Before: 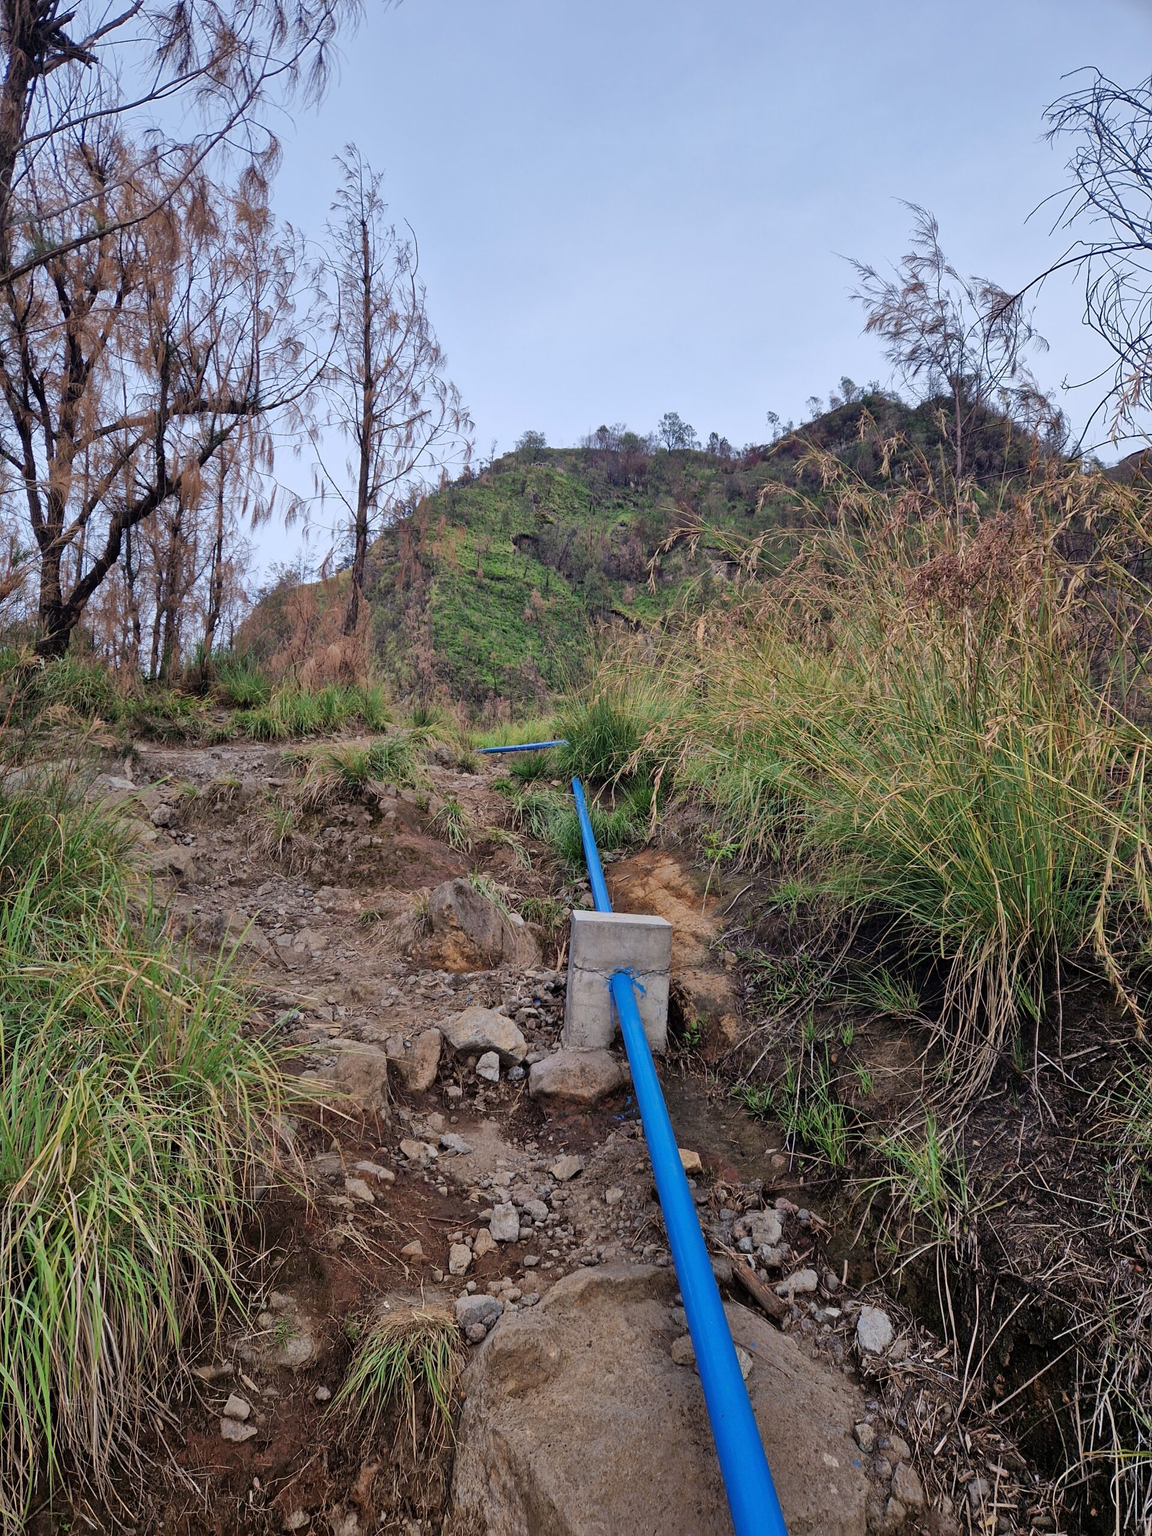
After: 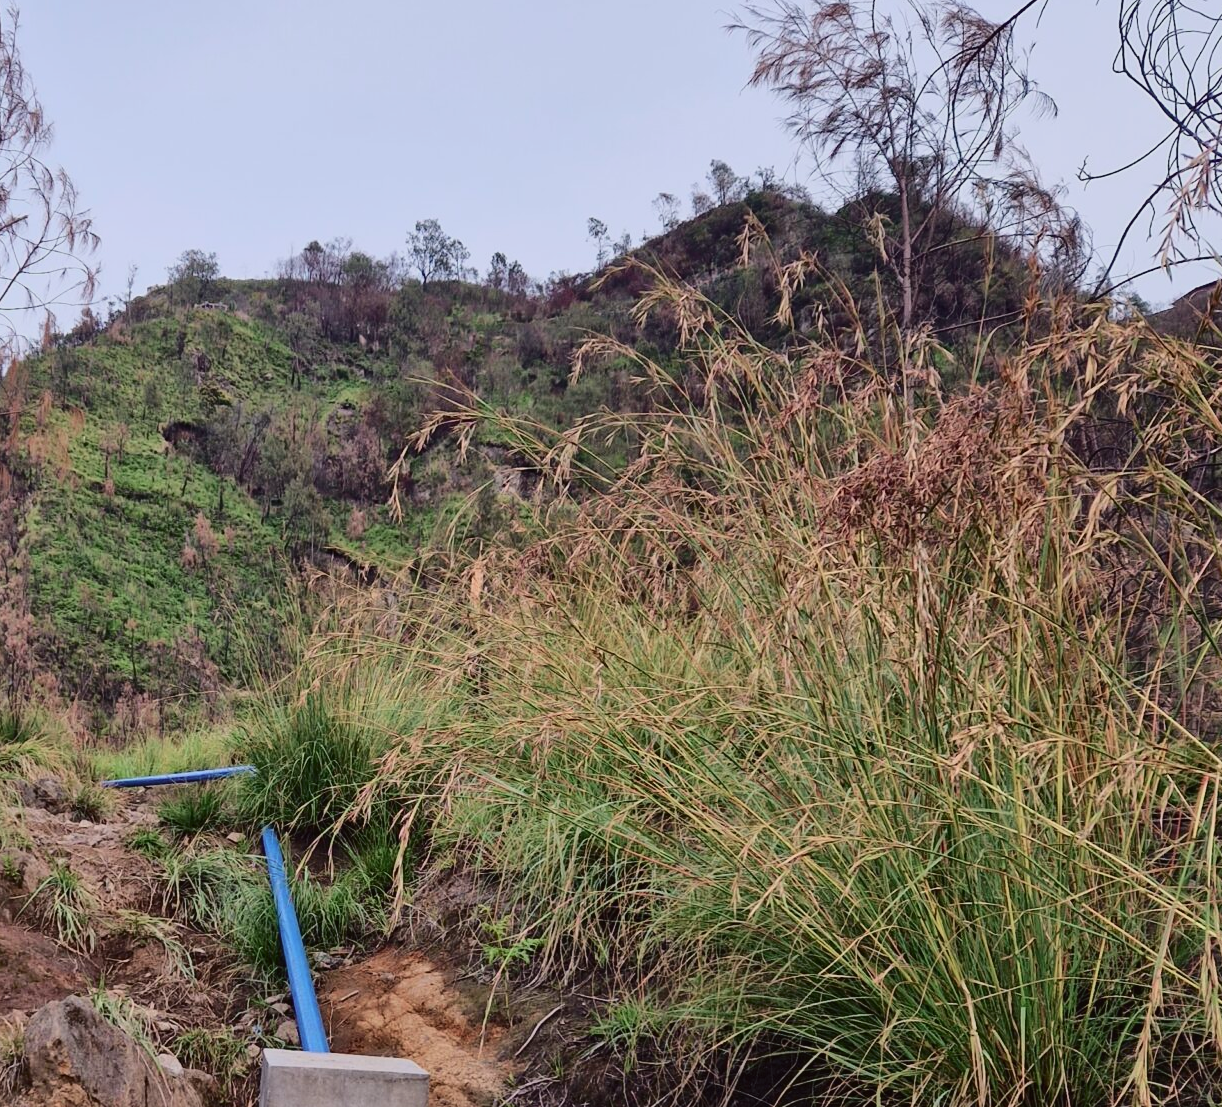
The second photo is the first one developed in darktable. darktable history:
crop: left 36.005%, top 18.293%, right 0.31%, bottom 38.444%
tone curve: curves: ch0 [(0, 0.019) (0.204, 0.162) (0.491, 0.519) (0.748, 0.765) (1, 0.919)]; ch1 [(0, 0) (0.179, 0.173) (0.322, 0.32) (0.442, 0.447) (0.496, 0.504) (0.566, 0.585) (0.761, 0.803) (1, 1)]; ch2 [(0, 0) (0.434, 0.447) (0.483, 0.487) (0.555, 0.563) (0.697, 0.68) (1, 1)], color space Lab, independent channels, preserve colors none
